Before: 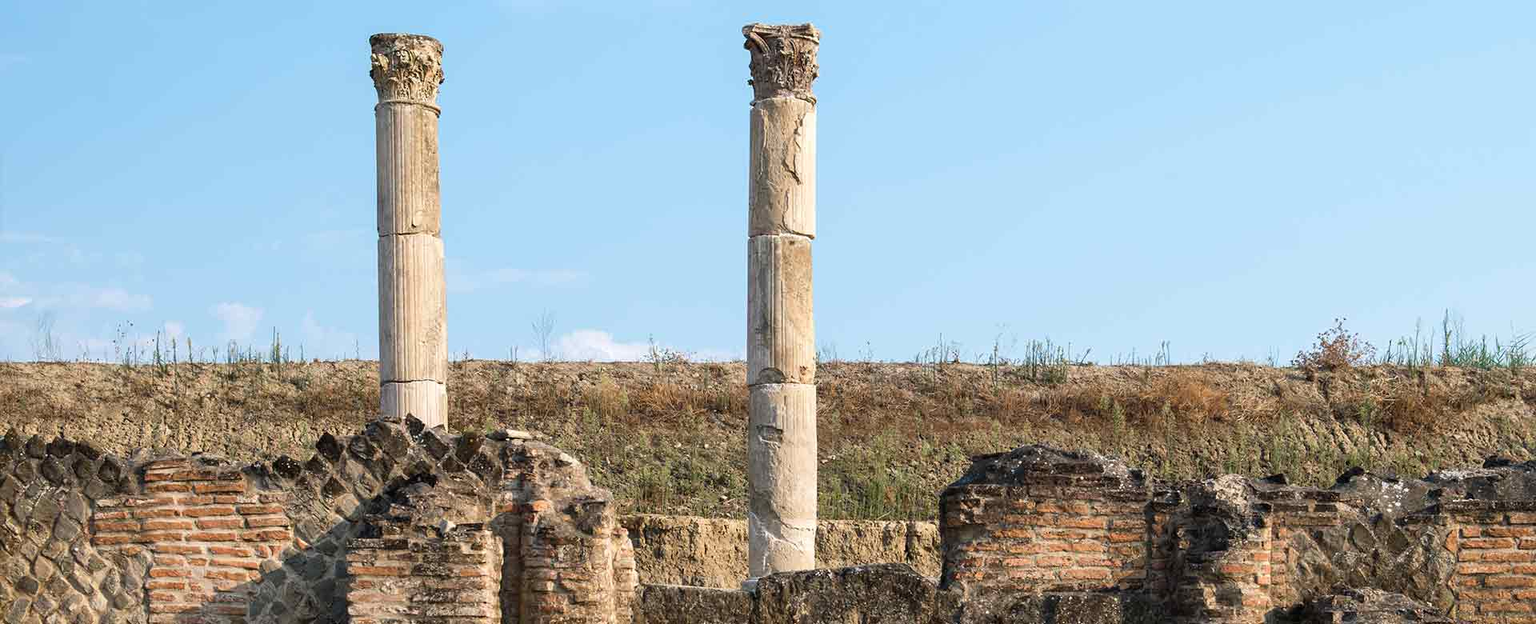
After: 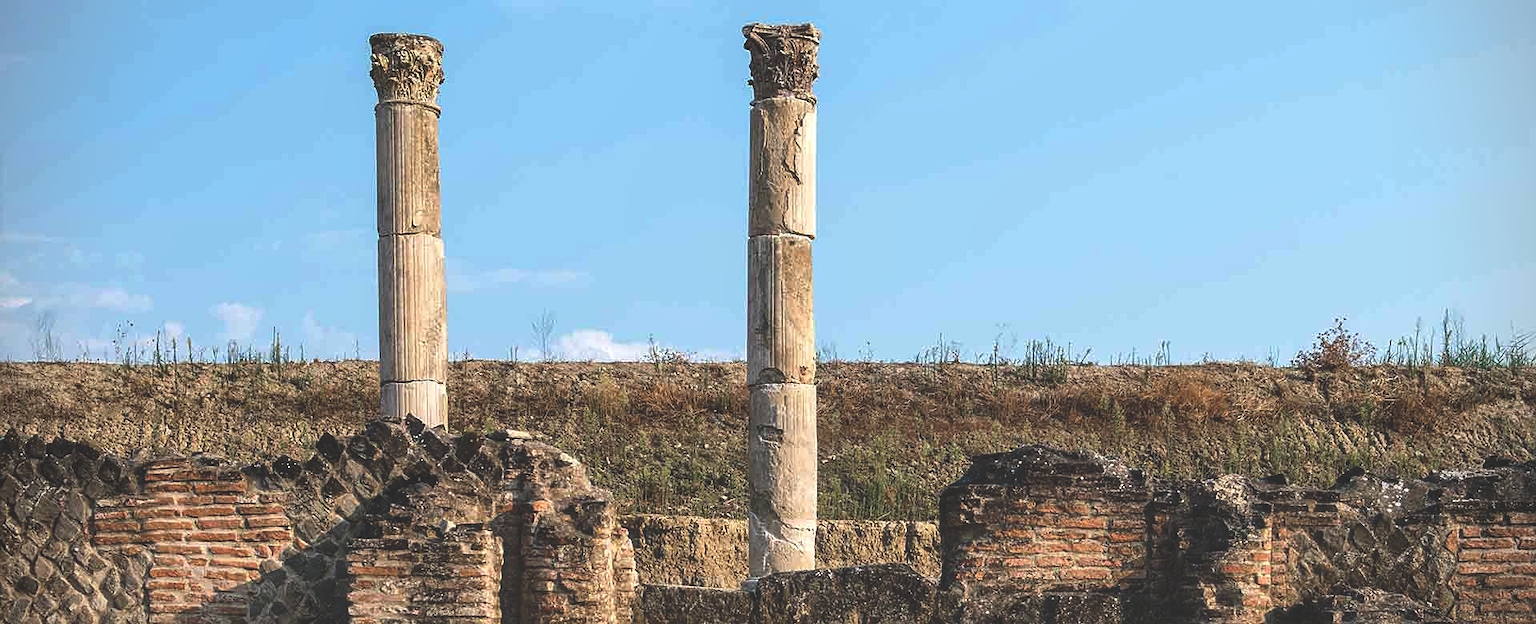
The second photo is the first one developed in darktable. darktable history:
sharpen: radius 1.458, amount 0.398, threshold 1.271
rgb curve: curves: ch0 [(0, 0.186) (0.314, 0.284) (0.775, 0.708) (1, 1)], compensate middle gray true, preserve colors none
vignetting: dithering 8-bit output, unbound false
local contrast: on, module defaults
